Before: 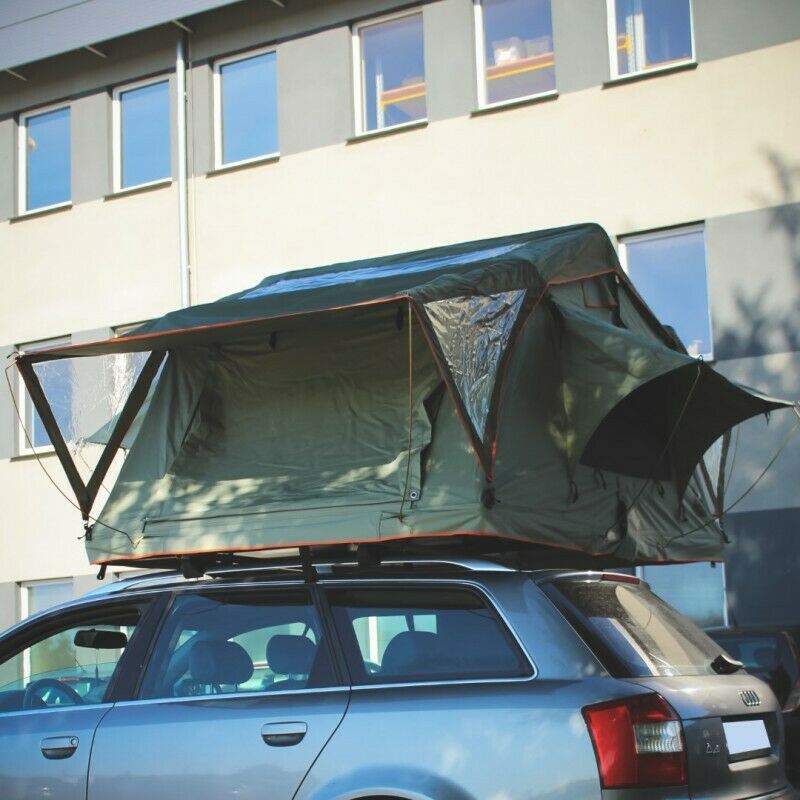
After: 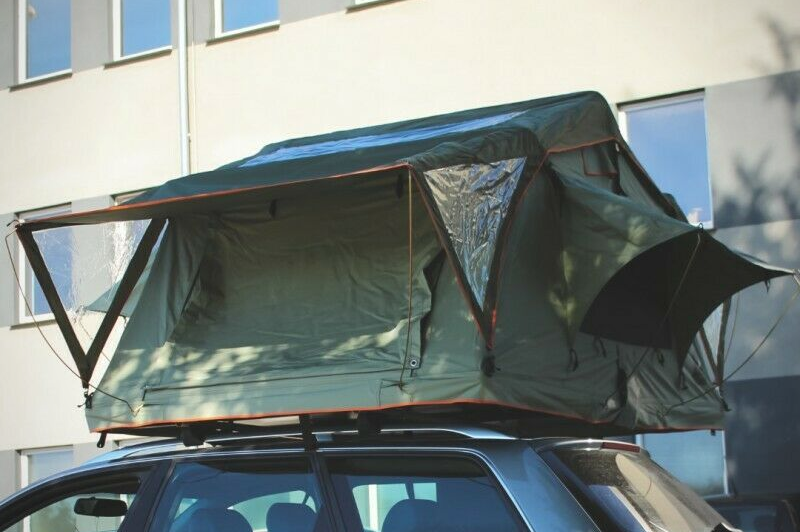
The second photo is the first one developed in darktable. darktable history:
vignetting: brightness -0.283
crop: top 16.609%, bottom 16.773%
